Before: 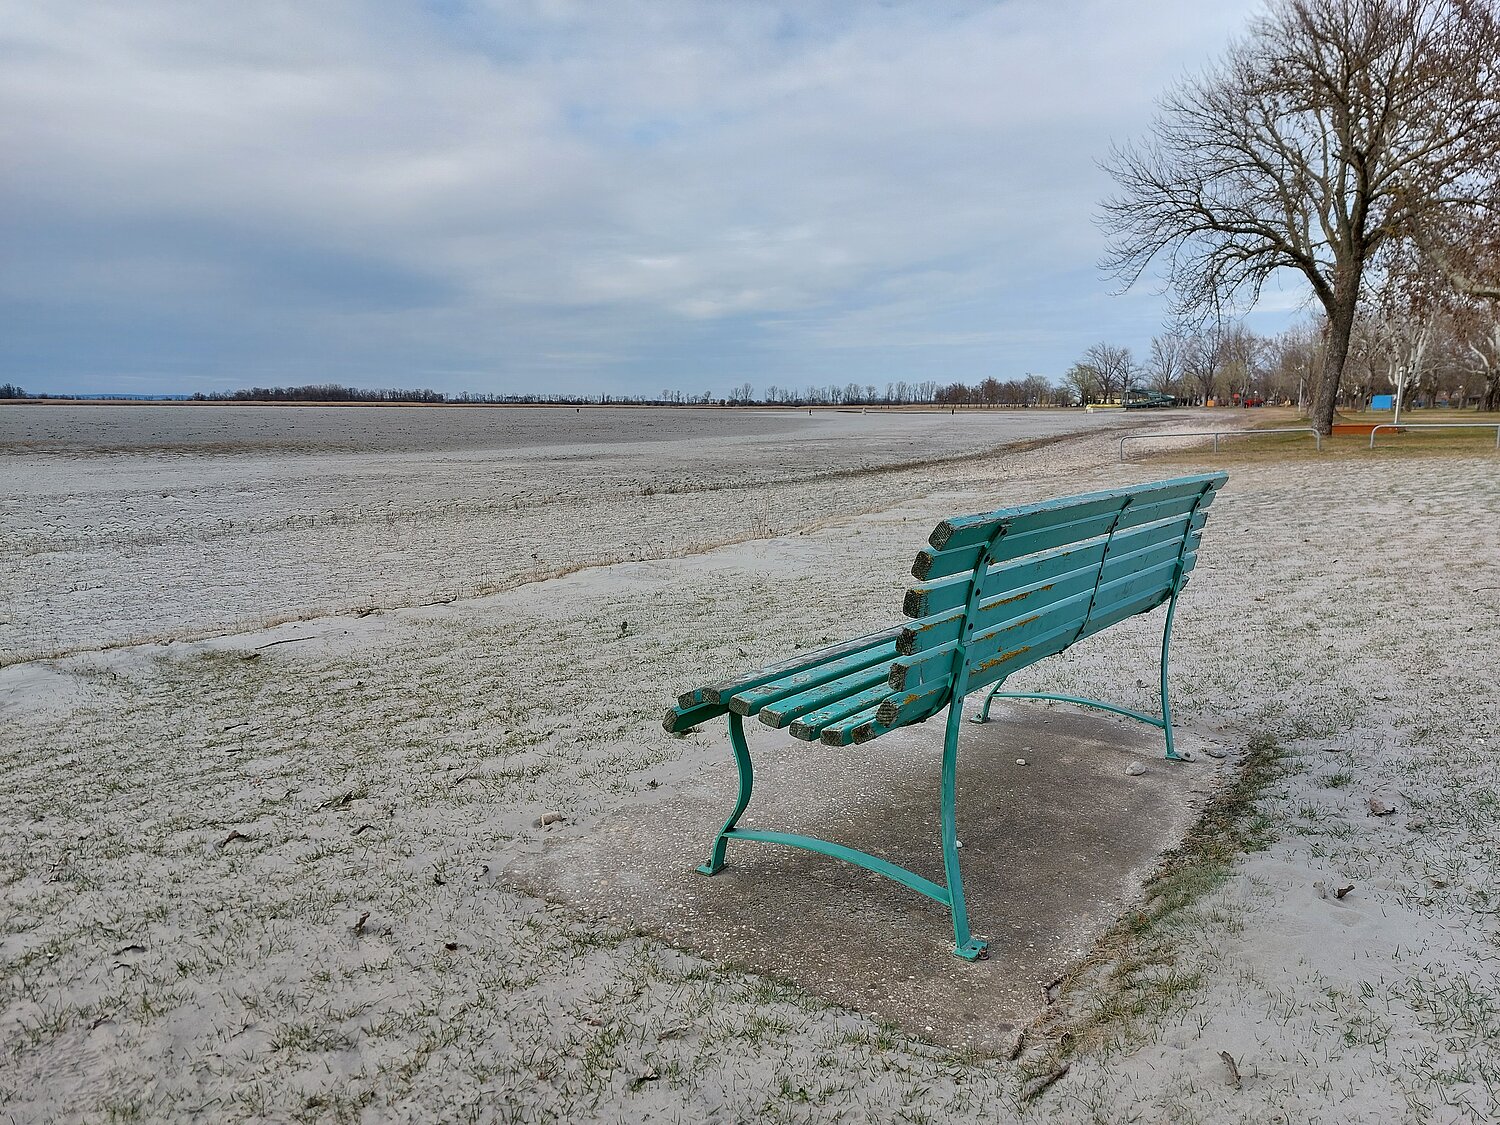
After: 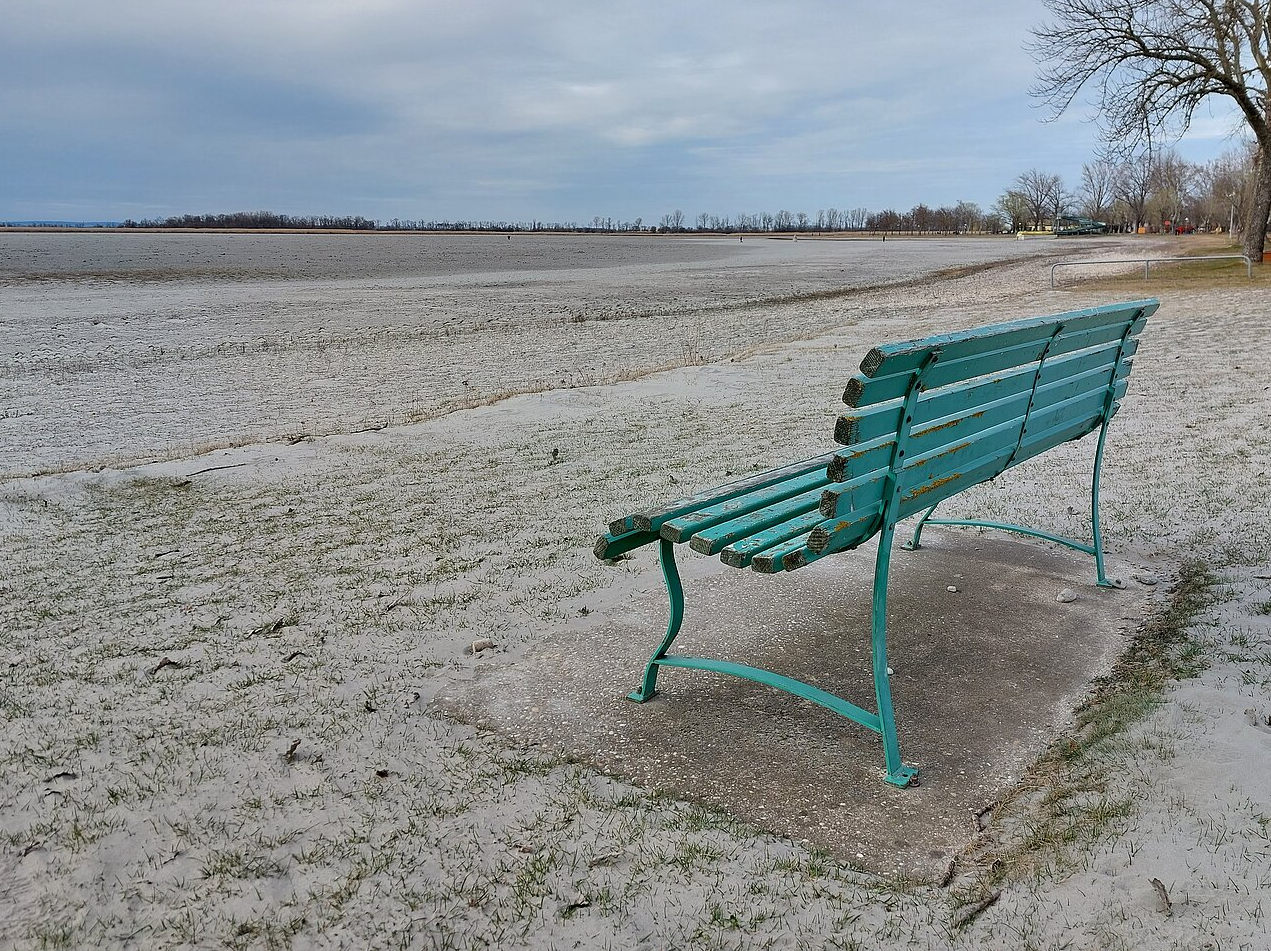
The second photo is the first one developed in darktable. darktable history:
crop and rotate: left 4.614%, top 15.407%, right 10.644%
